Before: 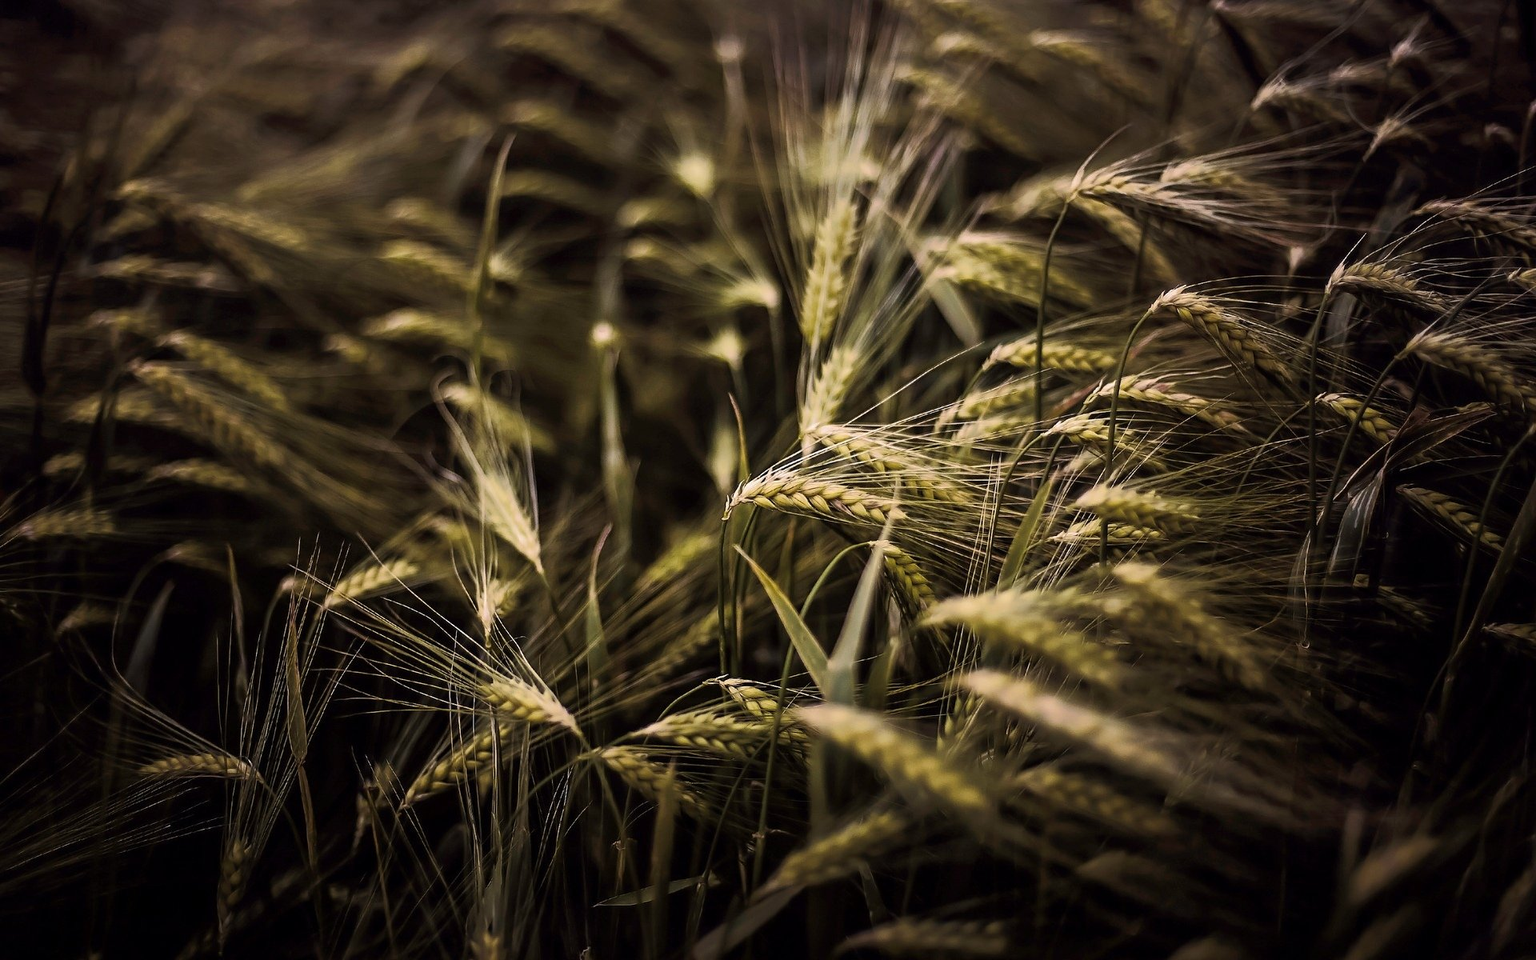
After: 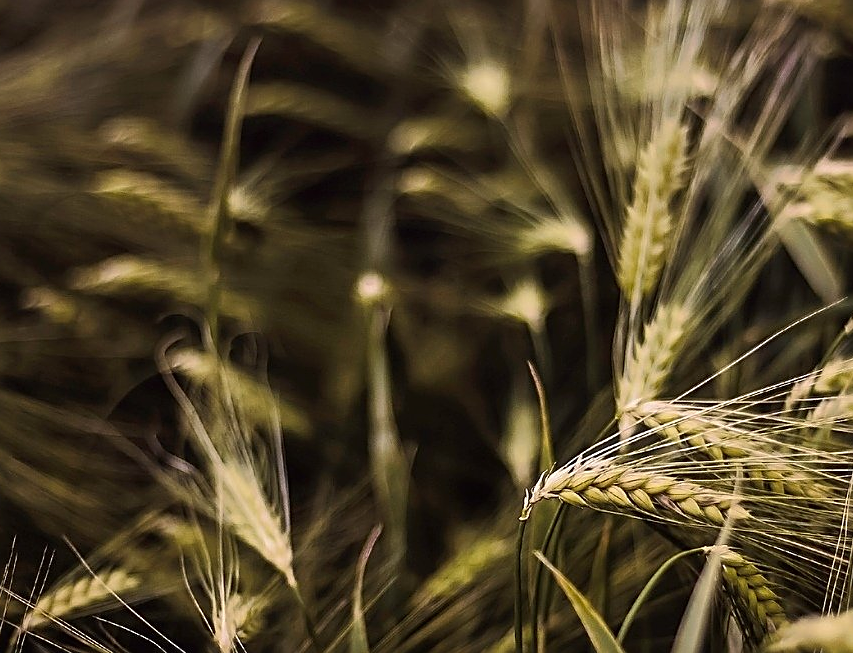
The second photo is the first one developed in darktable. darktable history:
sharpen: on, module defaults
contrast brightness saturation: contrast -0.015, brightness -0.015, saturation 0.03
crop: left 19.978%, top 10.865%, right 35.57%, bottom 34.682%
